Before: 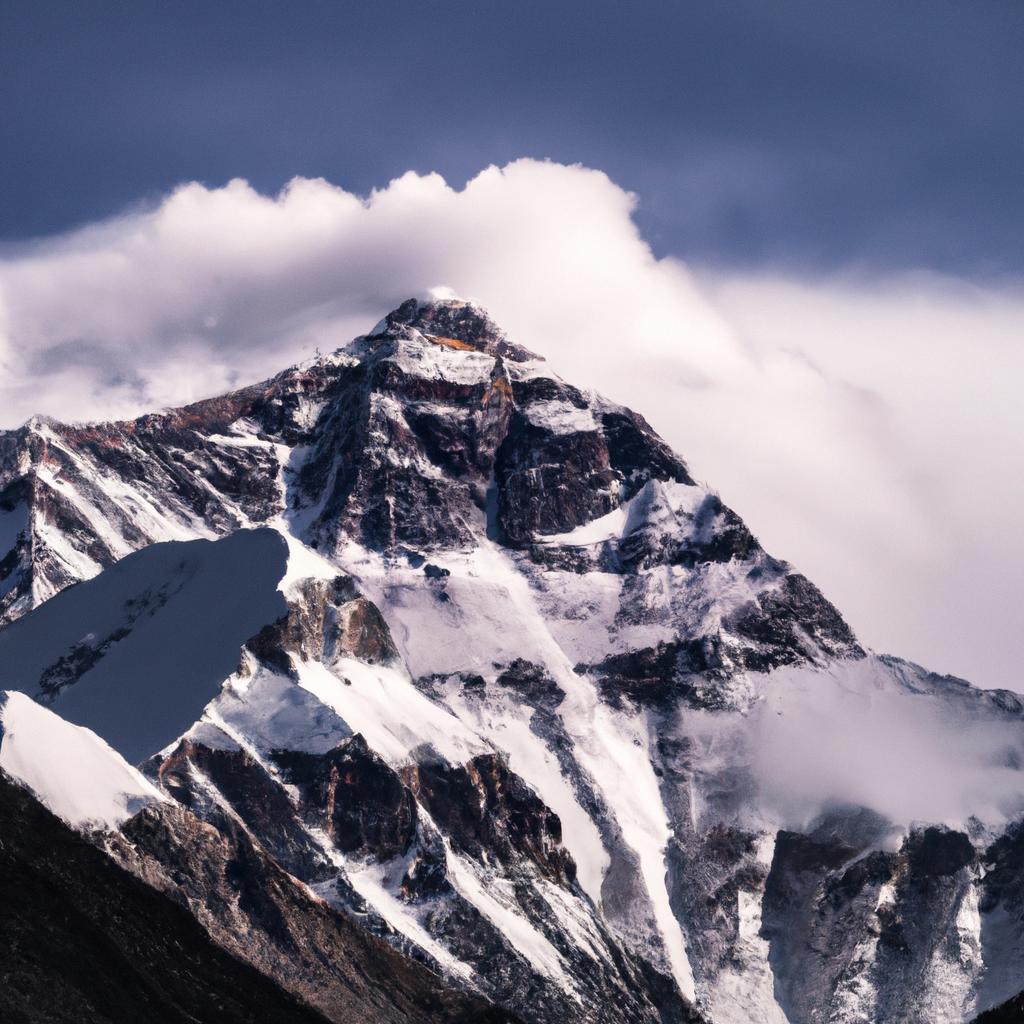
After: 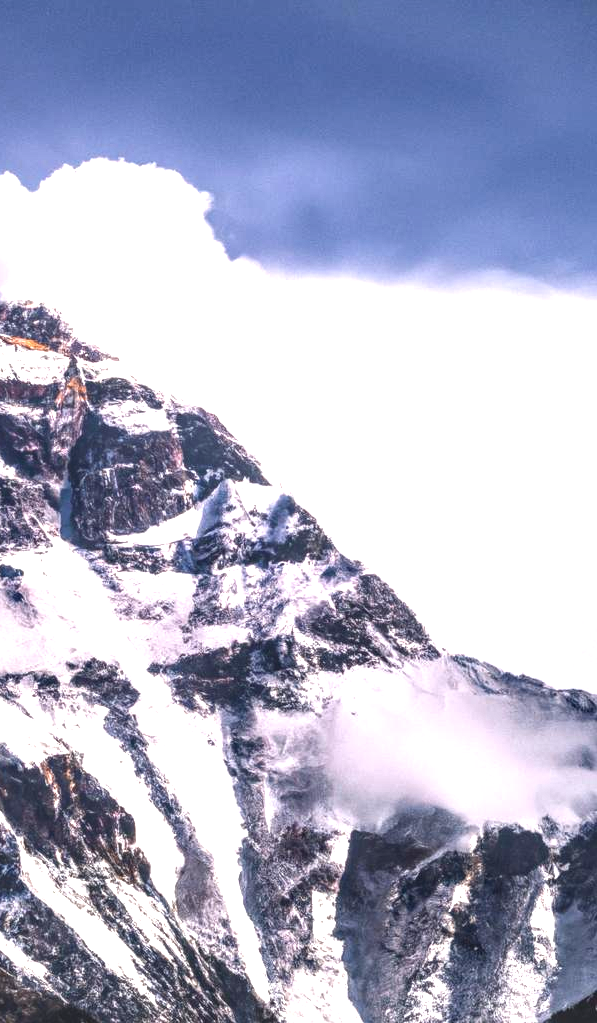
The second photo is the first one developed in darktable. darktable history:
contrast brightness saturation: contrast 0.067, brightness -0.131, saturation 0.053
crop: left 41.617%
exposure: black level correction 0, exposure 1.171 EV, compensate exposure bias true, compensate highlight preservation false
local contrast: highlights 6%, shadows 5%, detail 133%
